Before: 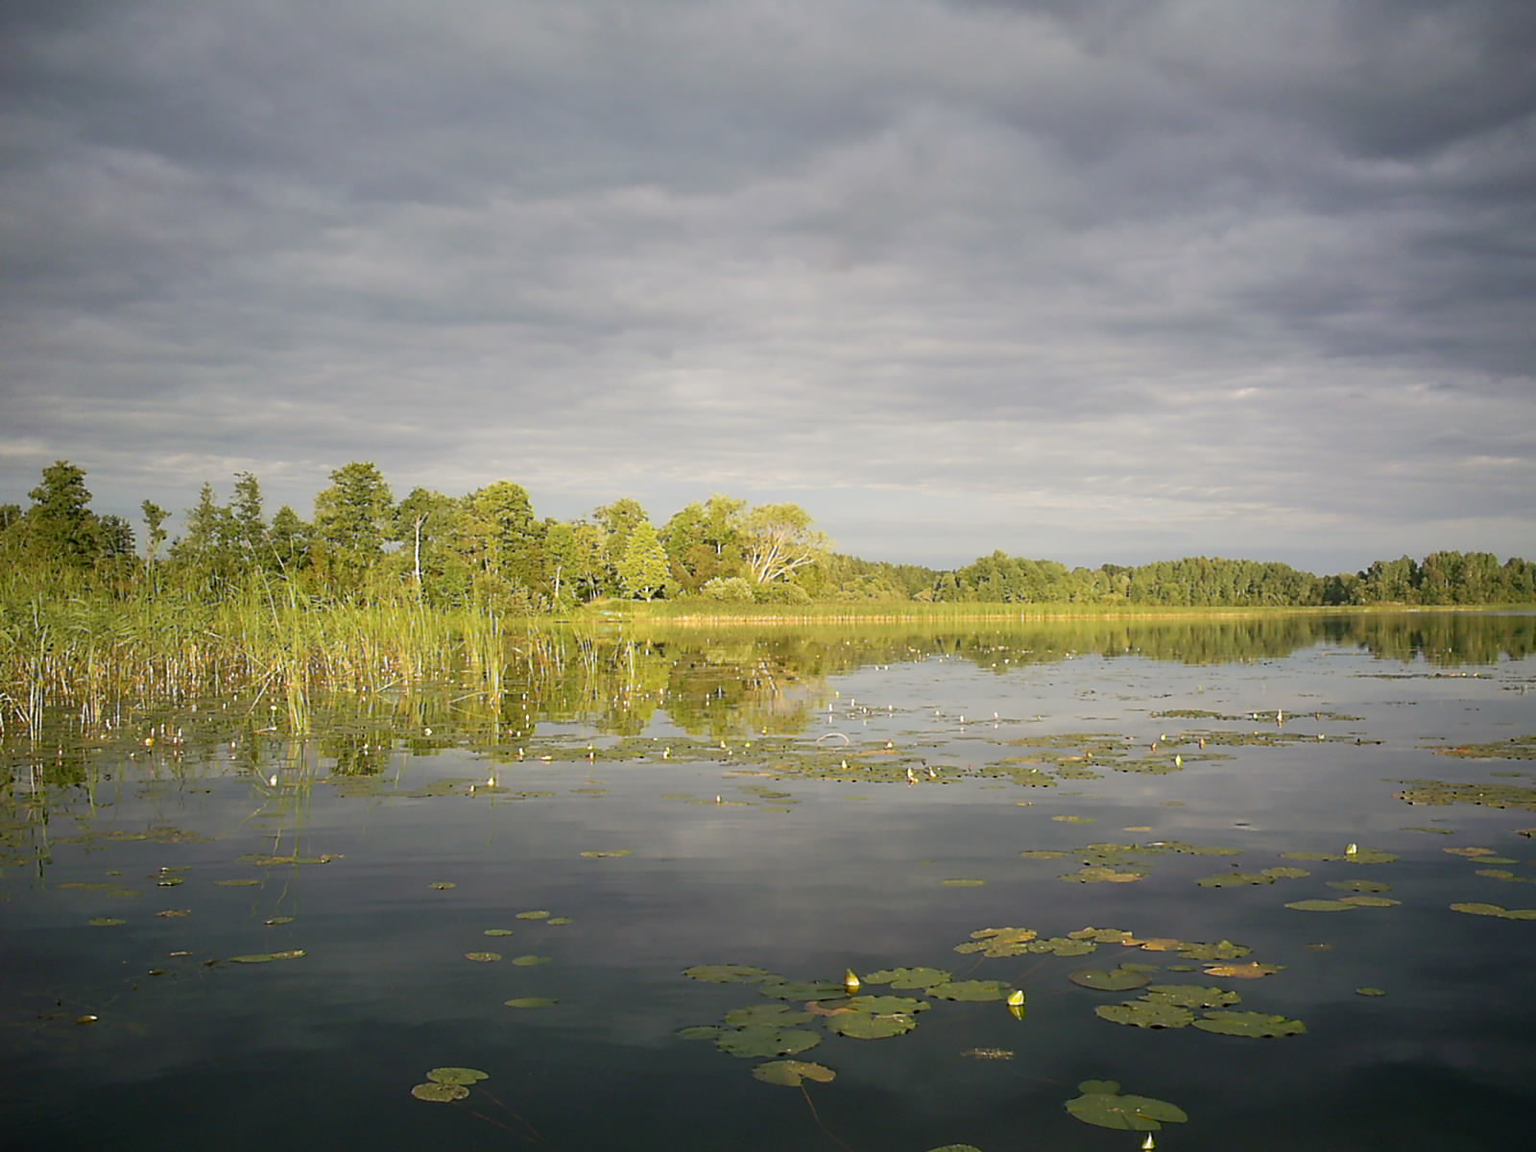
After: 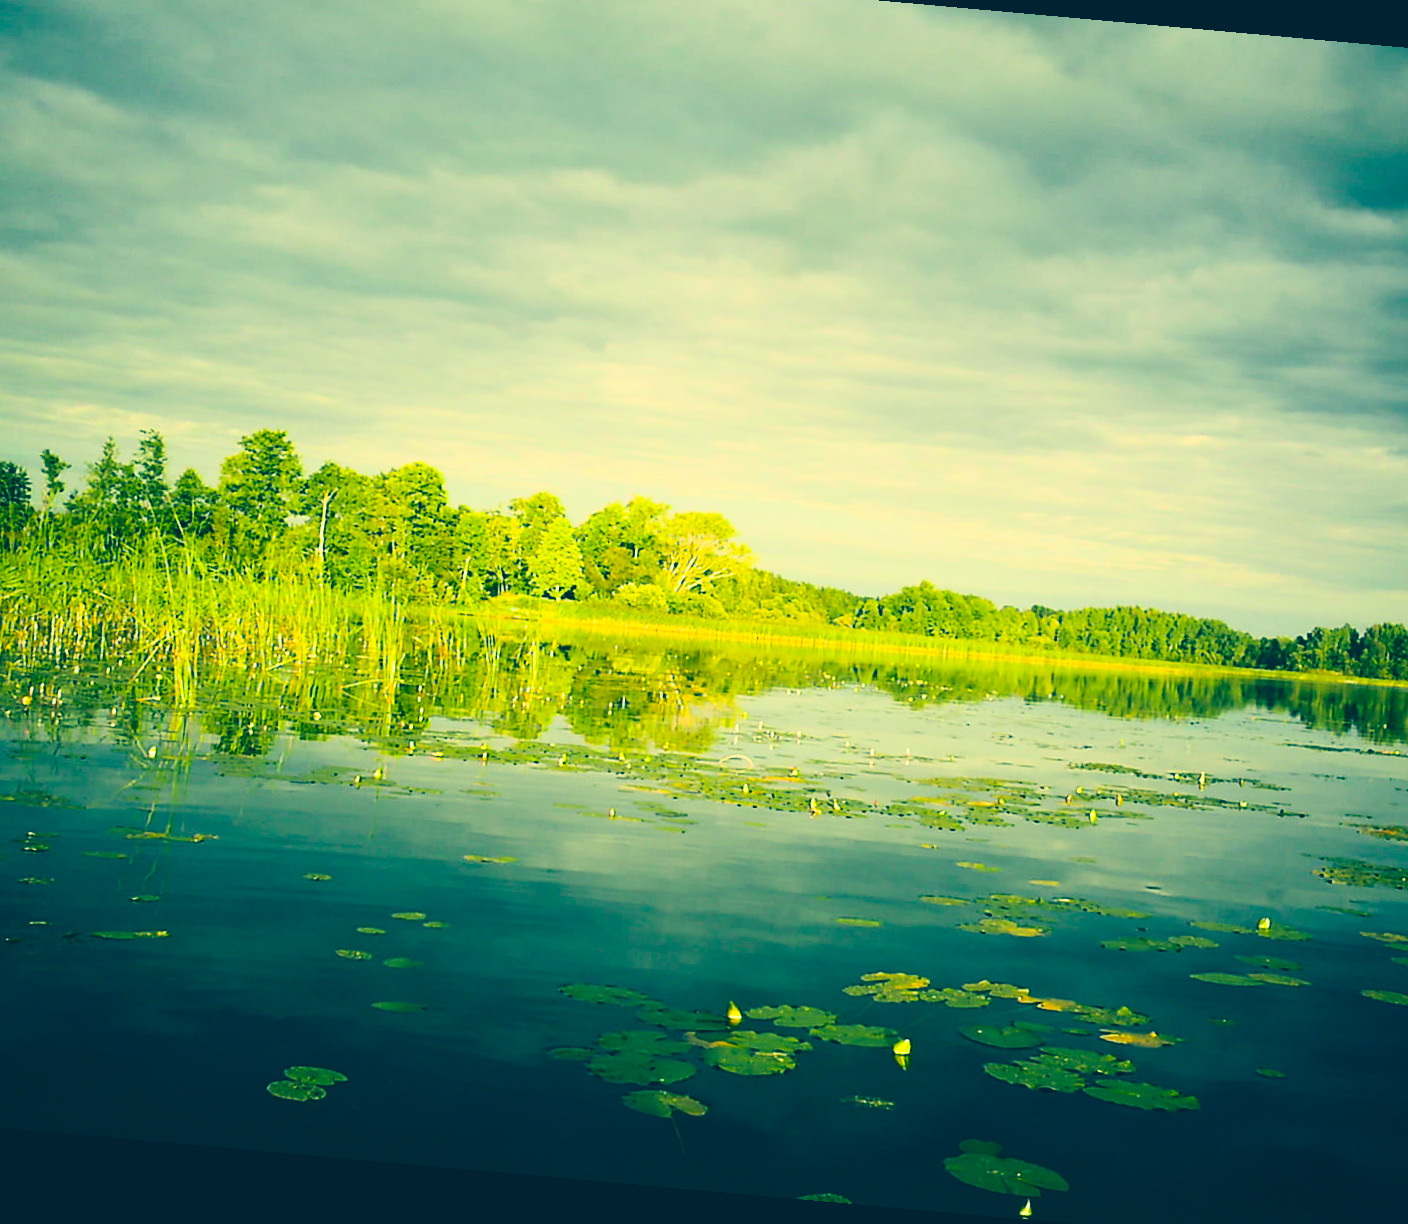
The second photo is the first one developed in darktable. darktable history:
crop: left 9.807%, top 6.259%, right 7.334%, bottom 2.177%
rotate and perspective: rotation 5.12°, automatic cropping off
contrast brightness saturation: contrast 0.1, brightness 0.02, saturation 0.02
tone curve: curves: ch0 [(0, 0.012) (0.031, 0.02) (0.12, 0.083) (0.193, 0.171) (0.277, 0.279) (0.45, 0.52) (0.568, 0.676) (0.678, 0.777) (0.875, 0.92) (1, 0.965)]; ch1 [(0, 0) (0.243, 0.245) (0.402, 0.41) (0.493, 0.486) (0.508, 0.507) (0.531, 0.53) (0.551, 0.564) (0.646, 0.672) (0.694, 0.732) (1, 1)]; ch2 [(0, 0) (0.249, 0.216) (0.356, 0.343) (0.424, 0.442) (0.476, 0.482) (0.498, 0.502) (0.517, 0.517) (0.532, 0.545) (0.562, 0.575) (0.614, 0.644) (0.706, 0.748) (0.808, 0.809) (0.991, 0.968)], color space Lab, independent channels, preserve colors none
white balance: red 0.983, blue 1.036
exposure: black level correction 0, exposure 0.7 EV, compensate exposure bias true, compensate highlight preservation false
color correction: highlights a* -15.58, highlights b* 40, shadows a* -40, shadows b* -26.18
color balance: lift [1.016, 0.983, 1, 1.017], gamma [0.78, 1.018, 1.043, 0.957], gain [0.786, 1.063, 0.937, 1.017], input saturation 118.26%, contrast 13.43%, contrast fulcrum 21.62%, output saturation 82.76%
